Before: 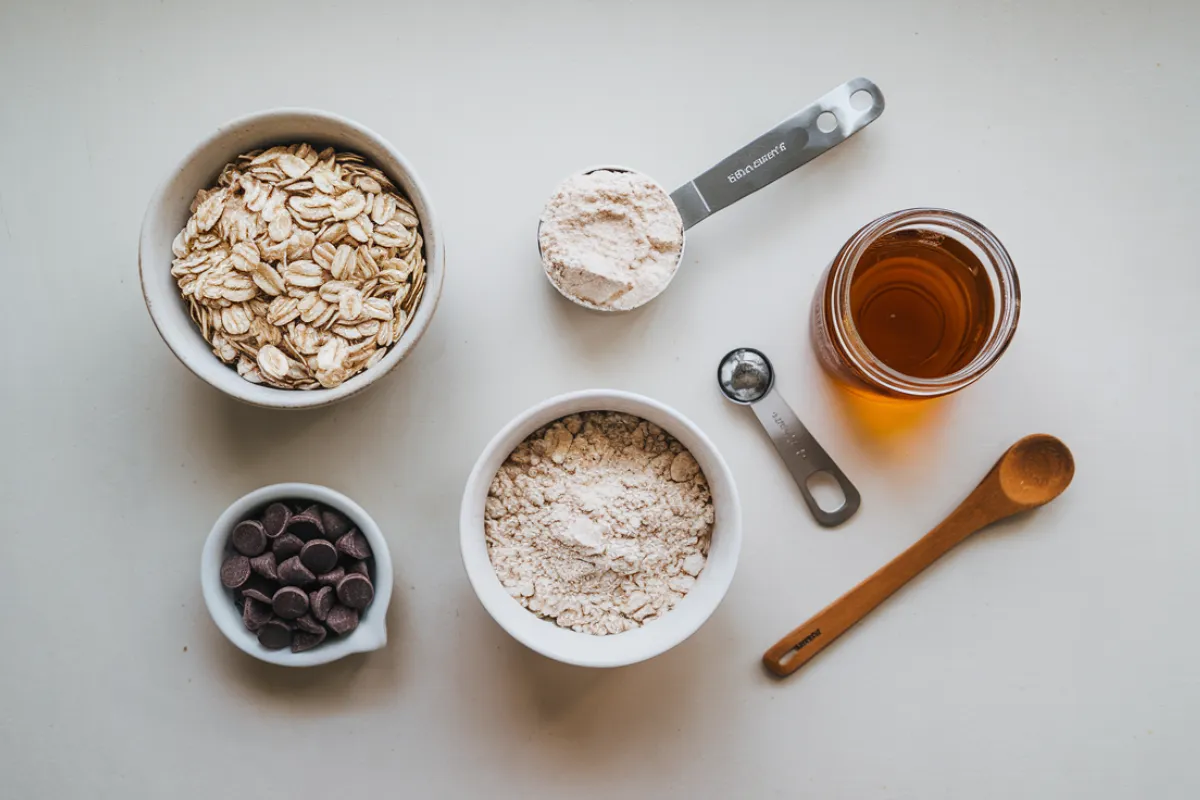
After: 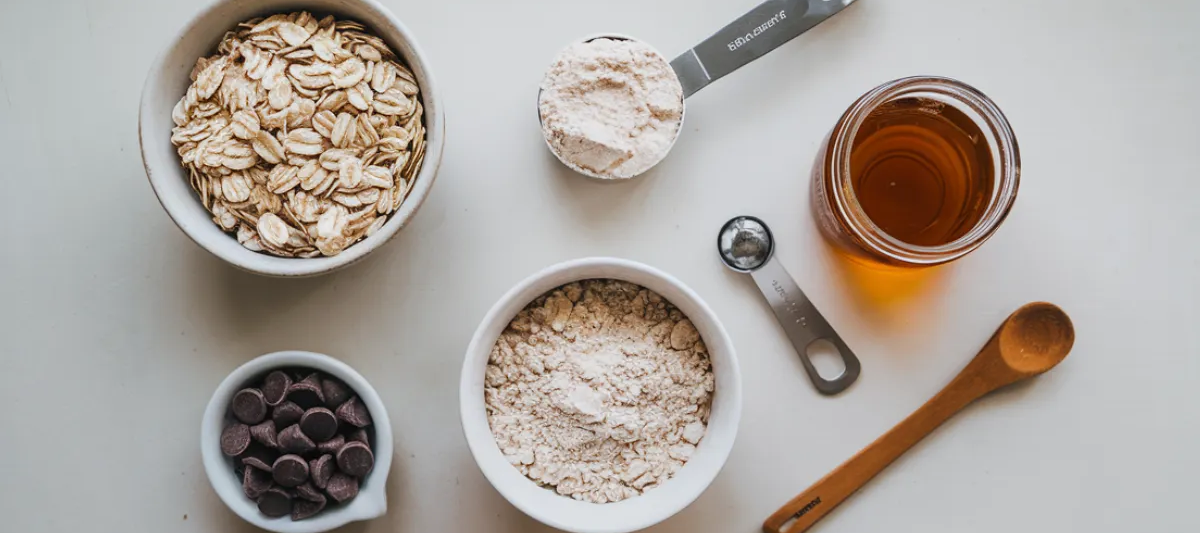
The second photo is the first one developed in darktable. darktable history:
exposure: exposure -0.045 EV, compensate highlight preservation false
crop: top 16.523%, bottom 16.762%
